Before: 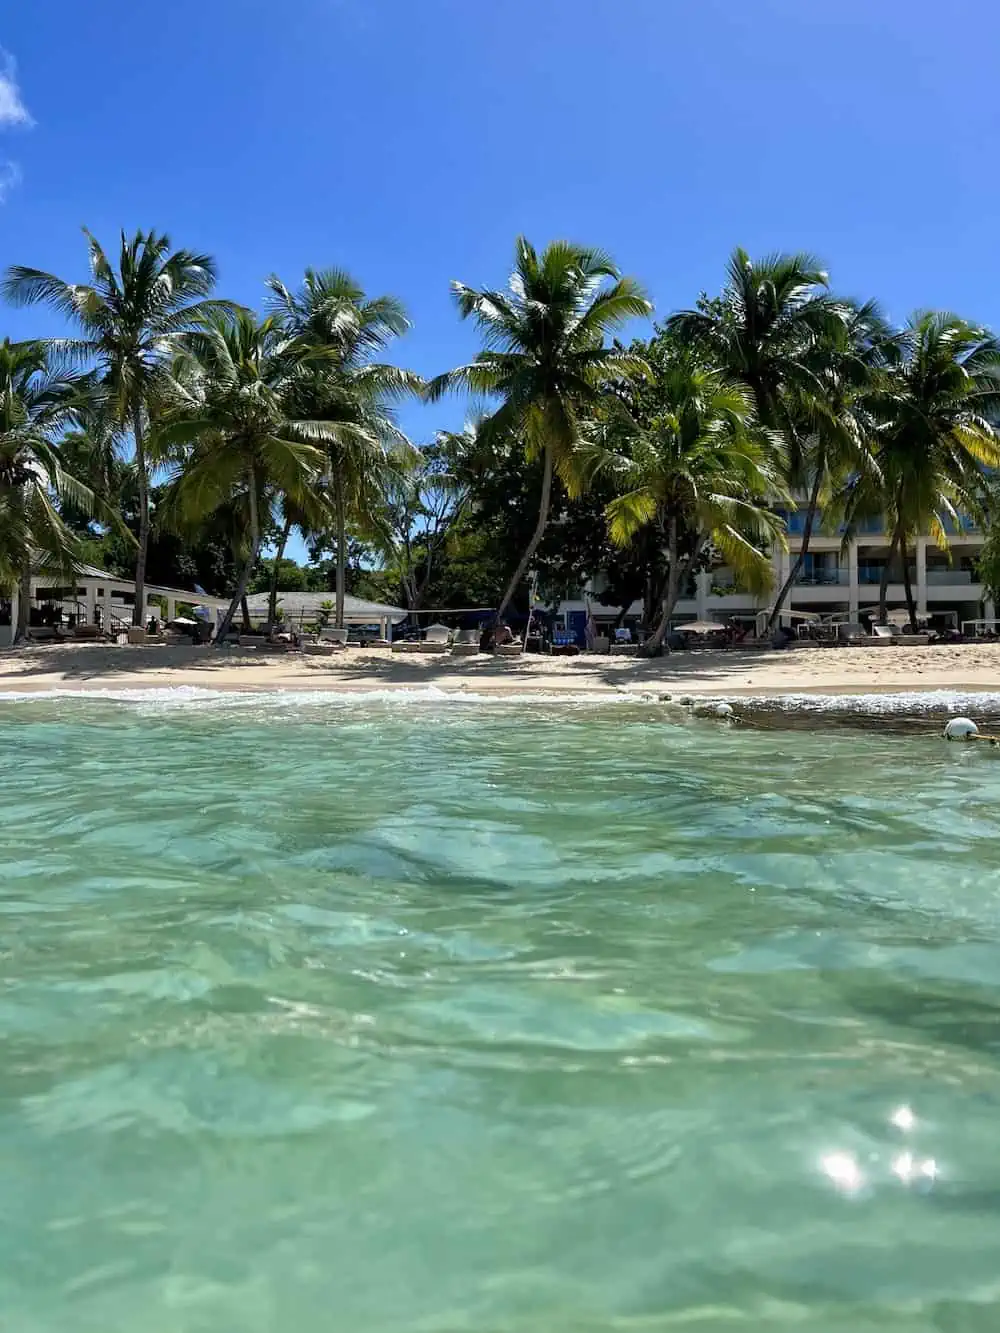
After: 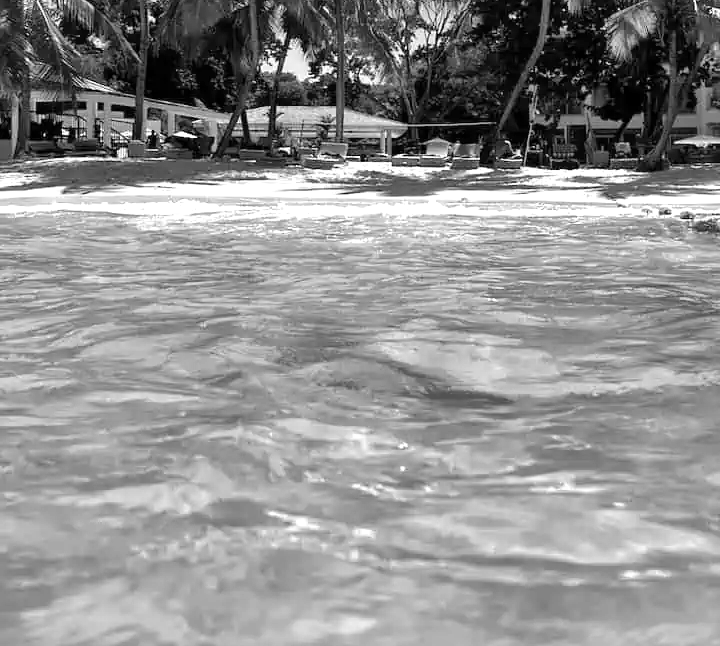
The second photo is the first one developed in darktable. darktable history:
crop: top 36.498%, right 27.964%, bottom 14.995%
exposure: exposure 0.648 EV, compensate highlight preservation false
shadows and highlights: highlights color adjustment 0%, soften with gaussian
contrast brightness saturation: saturation -0.05
monochrome: a 32, b 64, size 2.3
color balance rgb: linear chroma grading › global chroma 15%, perceptual saturation grading › global saturation 30%
